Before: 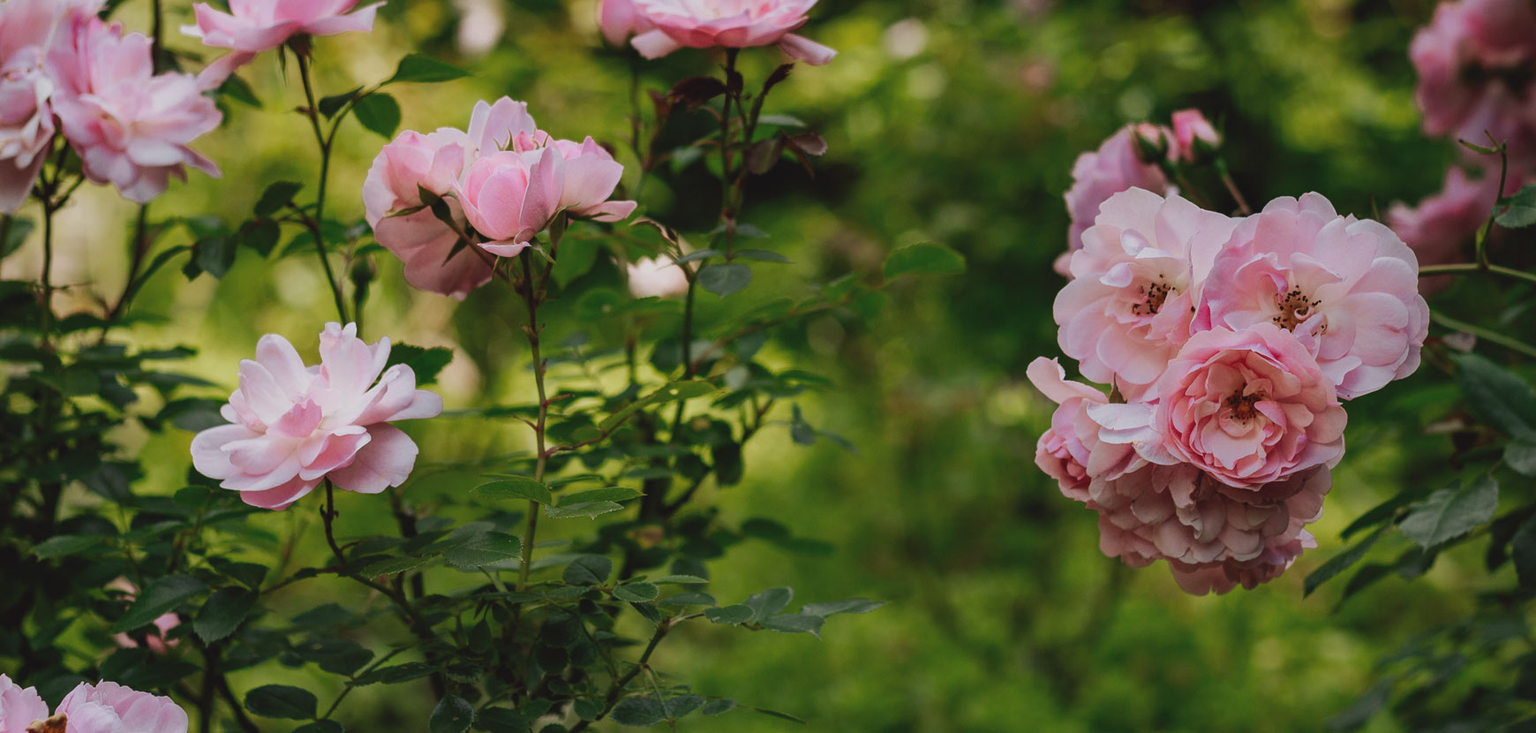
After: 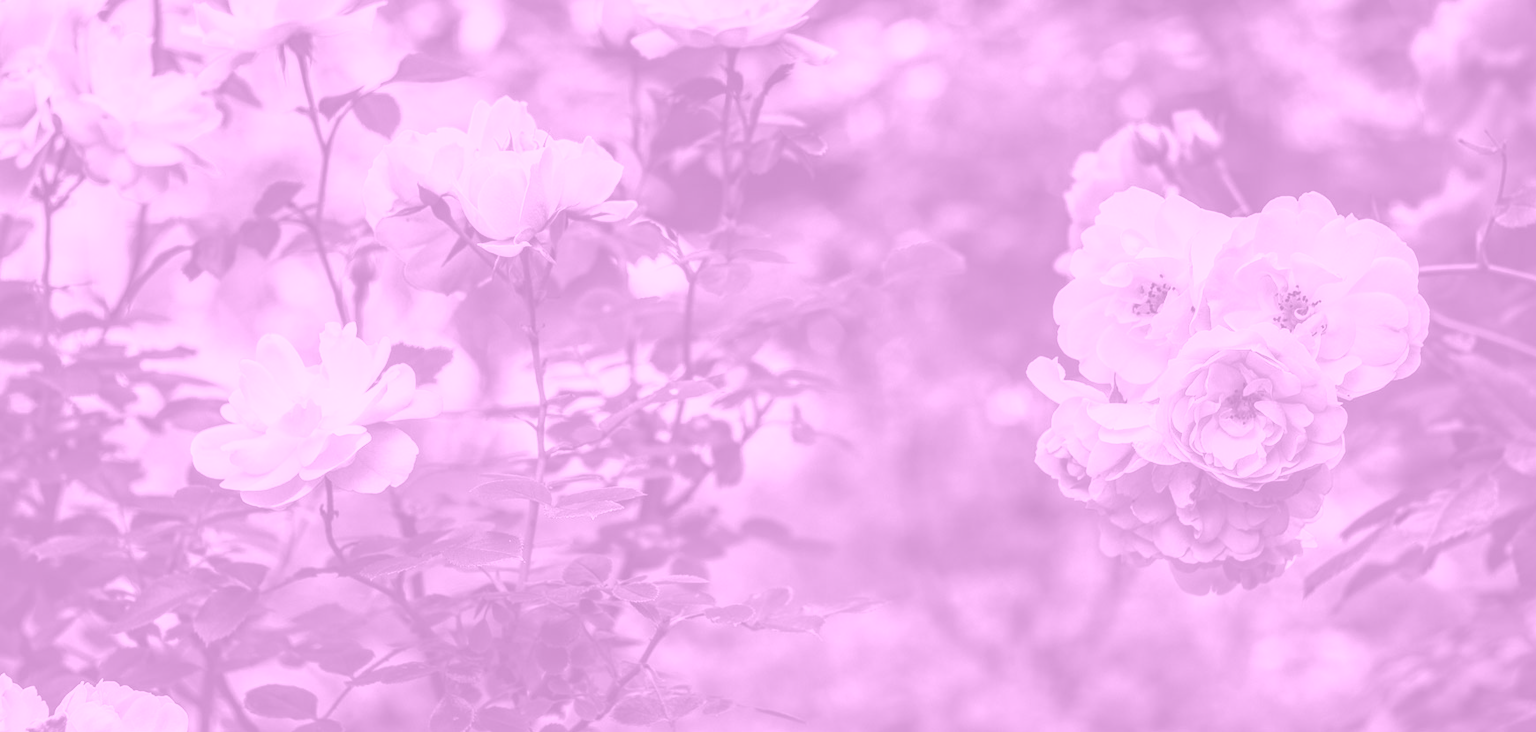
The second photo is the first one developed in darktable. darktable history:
tone curve: curves: ch0 [(0, 0) (0.003, 0.006) (0.011, 0.015) (0.025, 0.032) (0.044, 0.054) (0.069, 0.079) (0.1, 0.111) (0.136, 0.146) (0.177, 0.186) (0.224, 0.229) (0.277, 0.286) (0.335, 0.348) (0.399, 0.426) (0.468, 0.514) (0.543, 0.609) (0.623, 0.706) (0.709, 0.789) (0.801, 0.862) (0.898, 0.926) (1, 1)], preserve colors none
colorize: hue 331.2°, saturation 75%, source mix 30.28%, lightness 70.52%, version 1
local contrast: detail 150%
